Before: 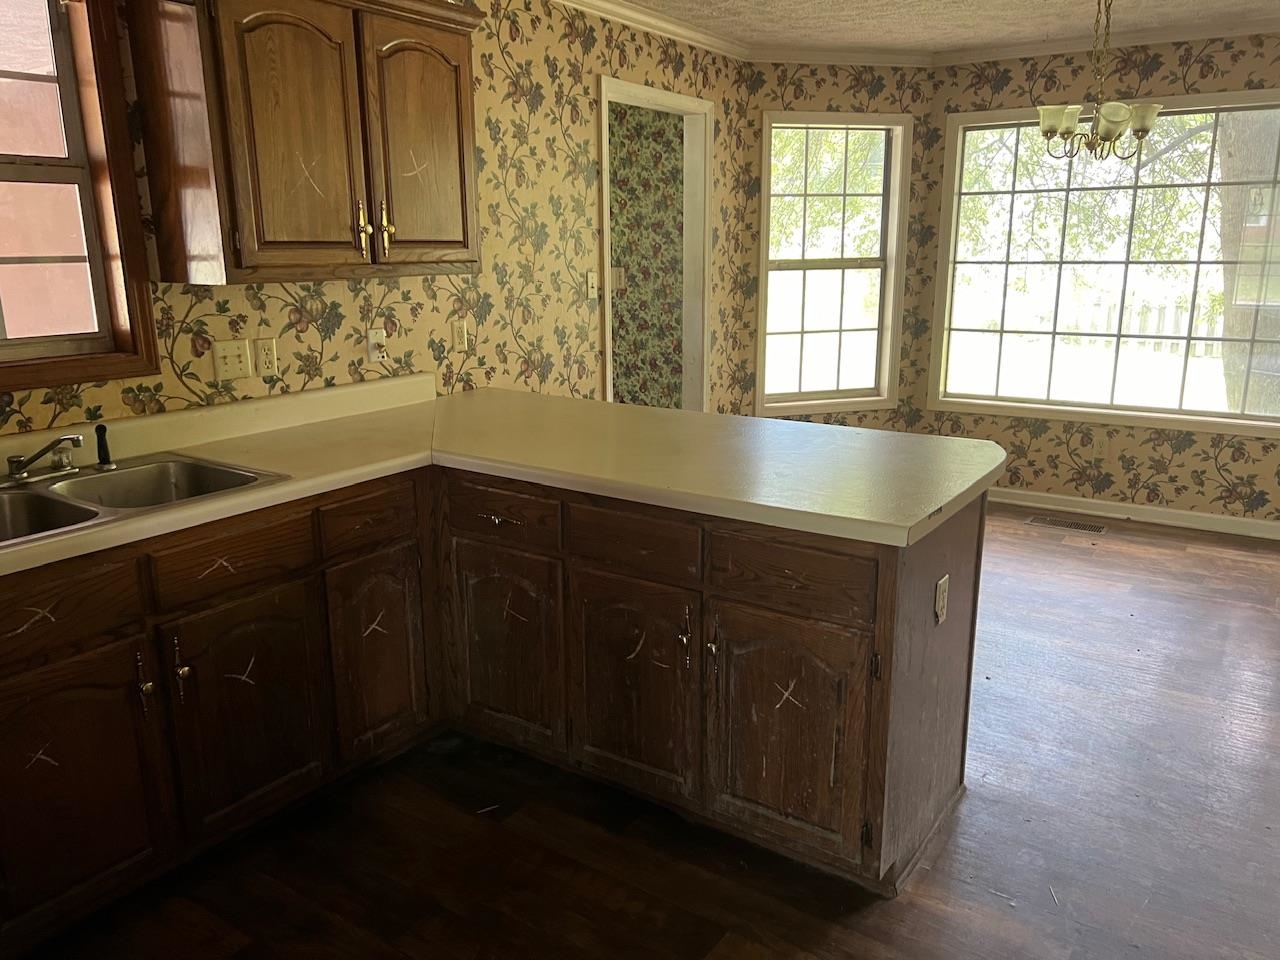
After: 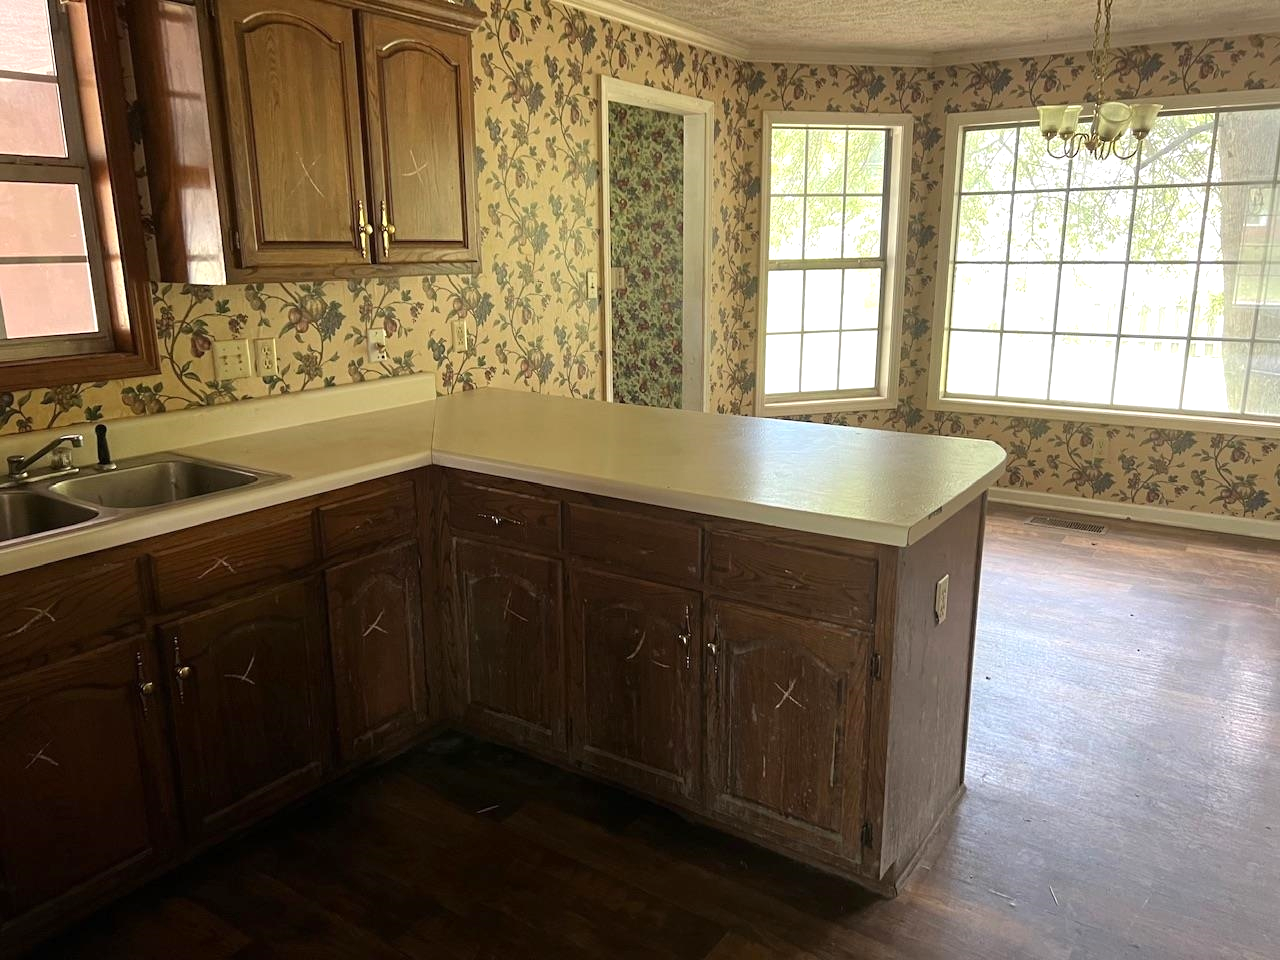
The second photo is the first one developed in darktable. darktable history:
exposure: exposure 0.375 EV, compensate exposure bias true, compensate highlight preservation false
